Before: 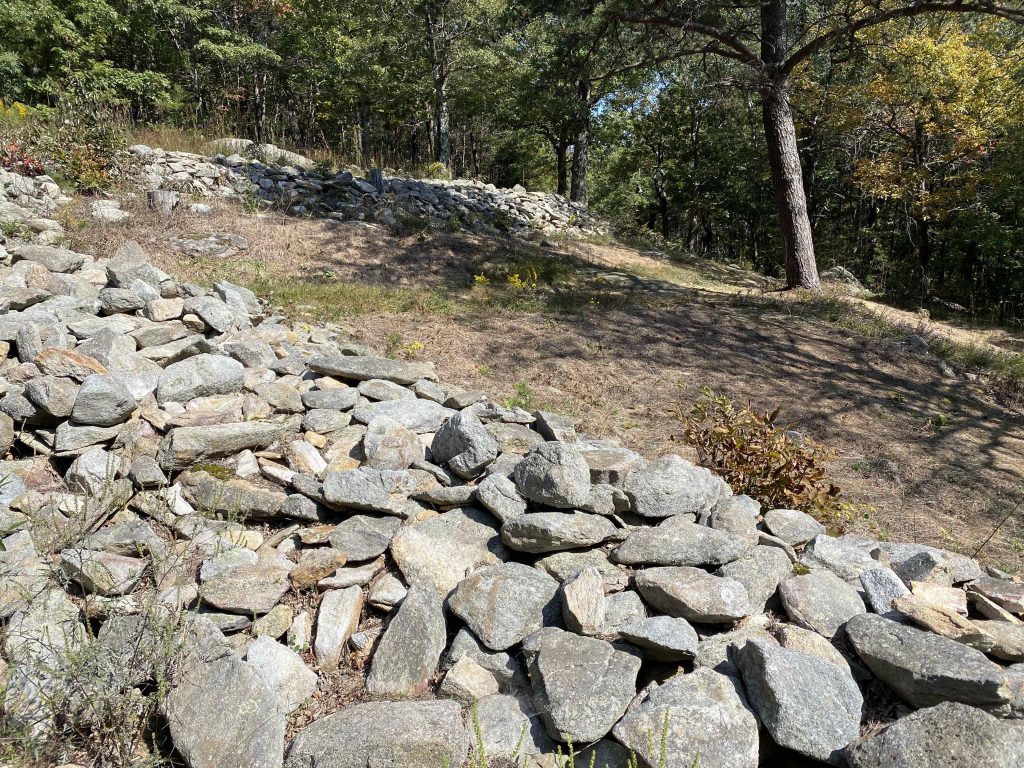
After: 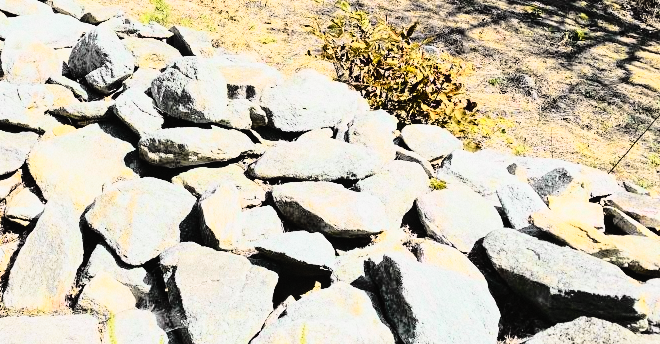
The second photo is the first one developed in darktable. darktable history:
tone curve: curves: ch0 [(0, 0.029) (0.168, 0.142) (0.359, 0.44) (0.469, 0.544) (0.634, 0.722) (0.858, 0.903) (1, 0.968)]; ch1 [(0, 0) (0.437, 0.453) (0.472, 0.47) (0.502, 0.502) (0.54, 0.534) (0.57, 0.592) (0.618, 0.66) (0.699, 0.749) (0.859, 0.919) (1, 1)]; ch2 [(0, 0) (0.33, 0.301) (0.421, 0.443) (0.476, 0.498) (0.505, 0.503) (0.547, 0.557) (0.586, 0.634) (0.608, 0.676) (1, 1)], color space Lab, independent channels, preserve colors none
grain: coarseness 7.08 ISO, strength 21.67%, mid-tones bias 59.58%
crop and rotate: left 35.509%, top 50.238%, bottom 4.934%
rgb curve: curves: ch0 [(0, 0) (0.21, 0.15) (0.24, 0.21) (0.5, 0.75) (0.75, 0.96) (0.89, 0.99) (1, 1)]; ch1 [(0, 0.02) (0.21, 0.13) (0.25, 0.2) (0.5, 0.67) (0.75, 0.9) (0.89, 0.97) (1, 1)]; ch2 [(0, 0.02) (0.21, 0.13) (0.25, 0.2) (0.5, 0.67) (0.75, 0.9) (0.89, 0.97) (1, 1)], compensate middle gray true
local contrast: highlights 100%, shadows 100%, detail 120%, midtone range 0.2
